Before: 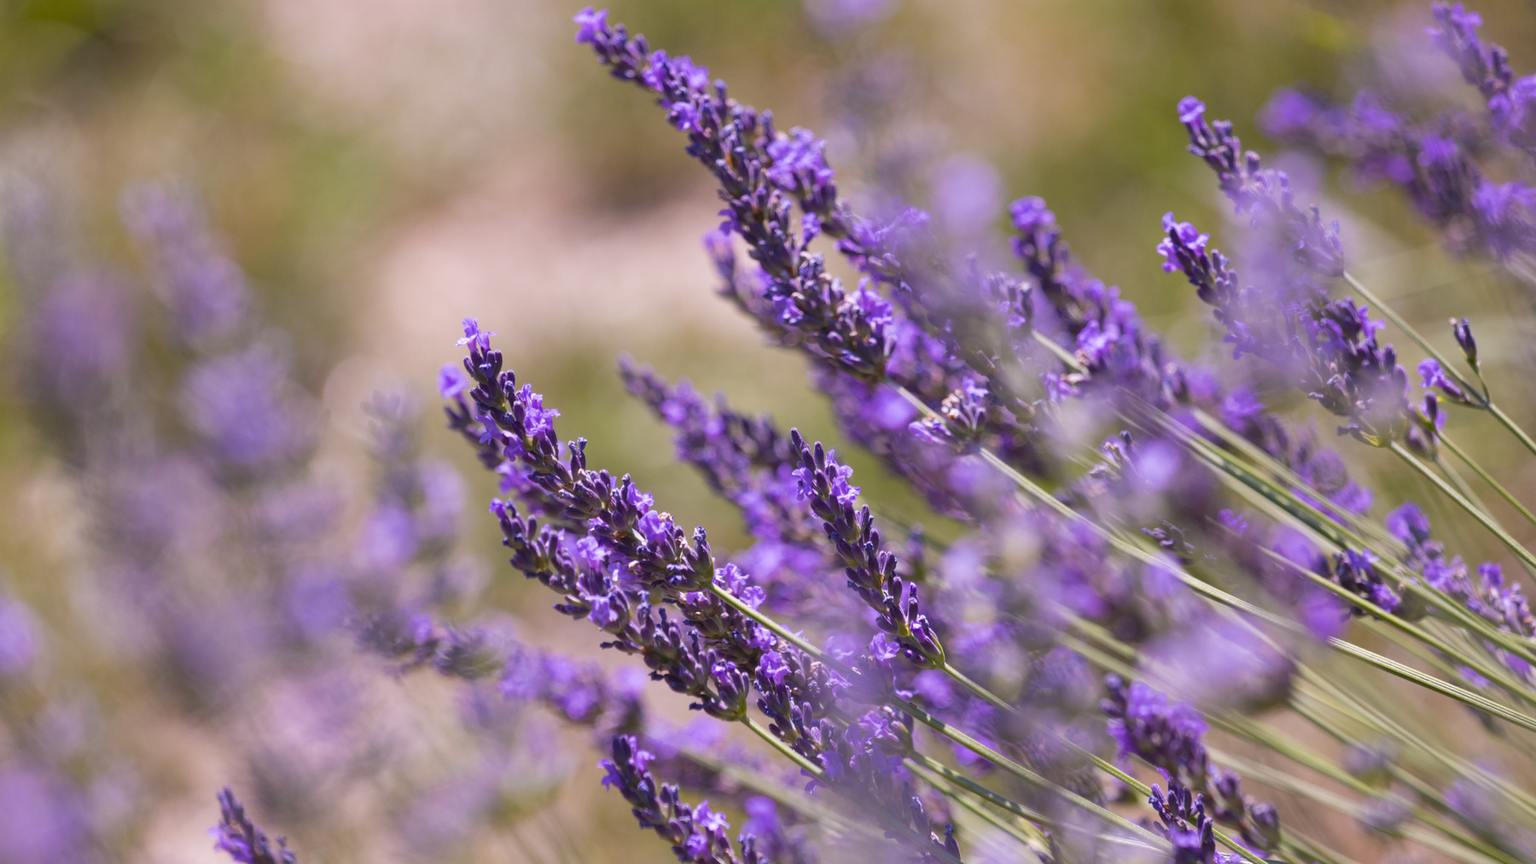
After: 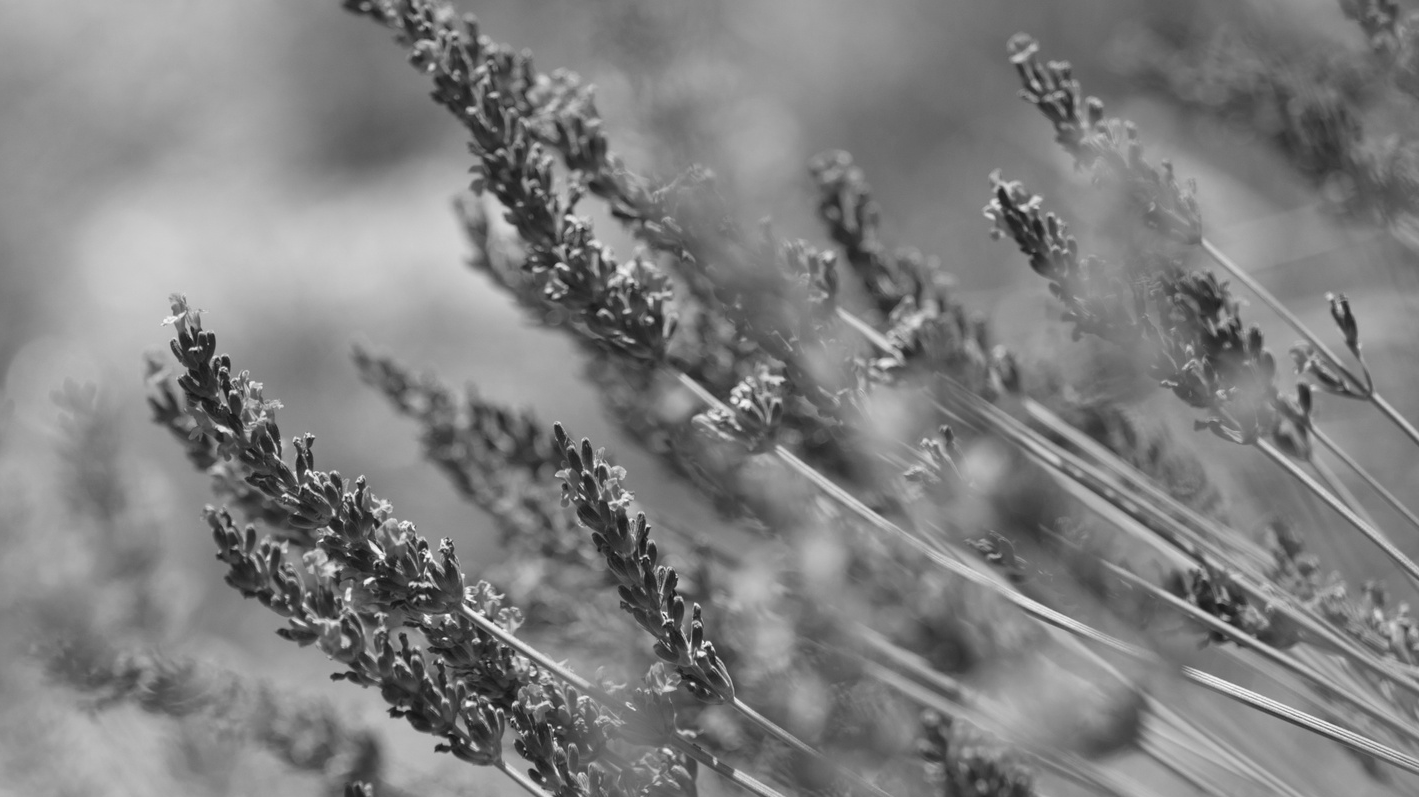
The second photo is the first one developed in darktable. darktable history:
crop and rotate: left 20.74%, top 7.912%, right 0.375%, bottom 13.378%
monochrome: on, module defaults
